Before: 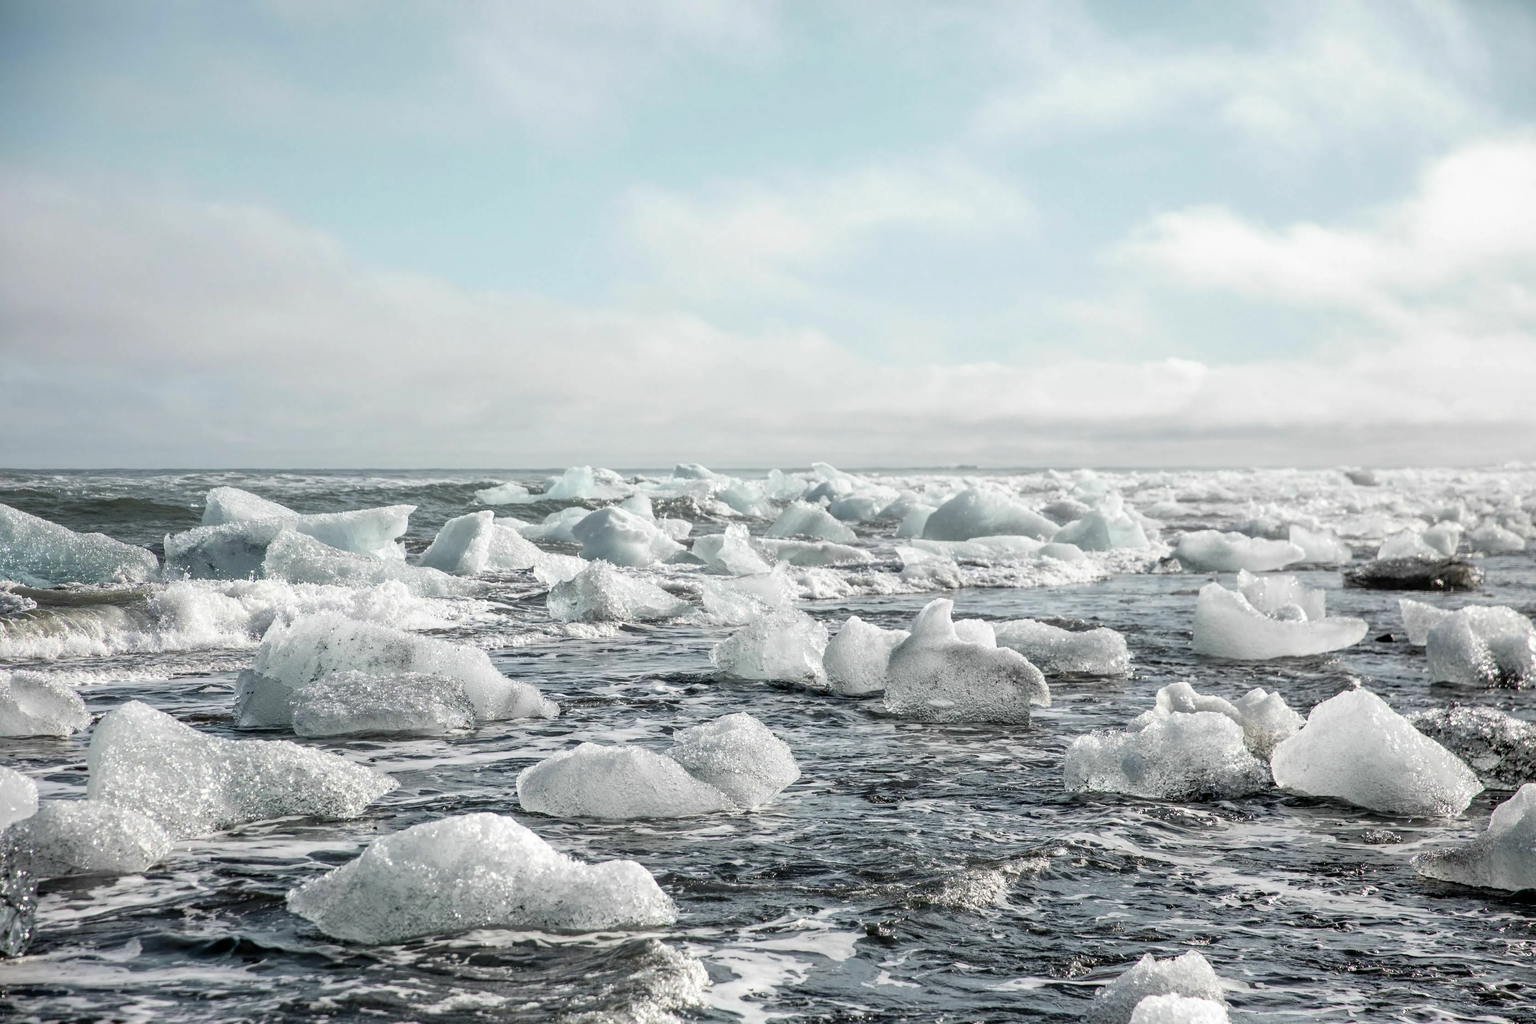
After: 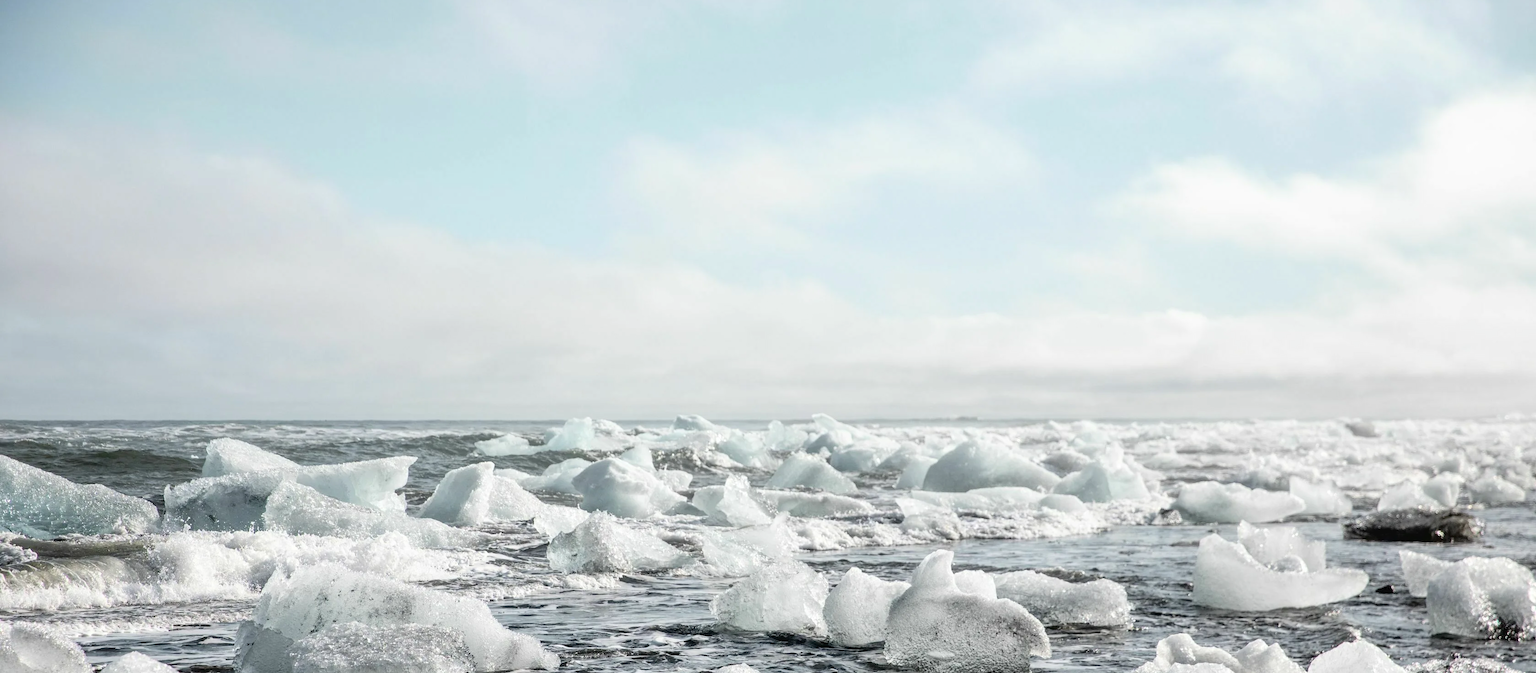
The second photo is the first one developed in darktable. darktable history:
crop and rotate: top 4.811%, bottom 29.401%
tone curve: curves: ch0 [(0, 0) (0.003, 0.031) (0.011, 0.031) (0.025, 0.03) (0.044, 0.035) (0.069, 0.054) (0.1, 0.081) (0.136, 0.11) (0.177, 0.147) (0.224, 0.209) (0.277, 0.283) (0.335, 0.369) (0.399, 0.44) (0.468, 0.517) (0.543, 0.601) (0.623, 0.684) (0.709, 0.766) (0.801, 0.846) (0.898, 0.927) (1, 1)], color space Lab, independent channels, preserve colors none
